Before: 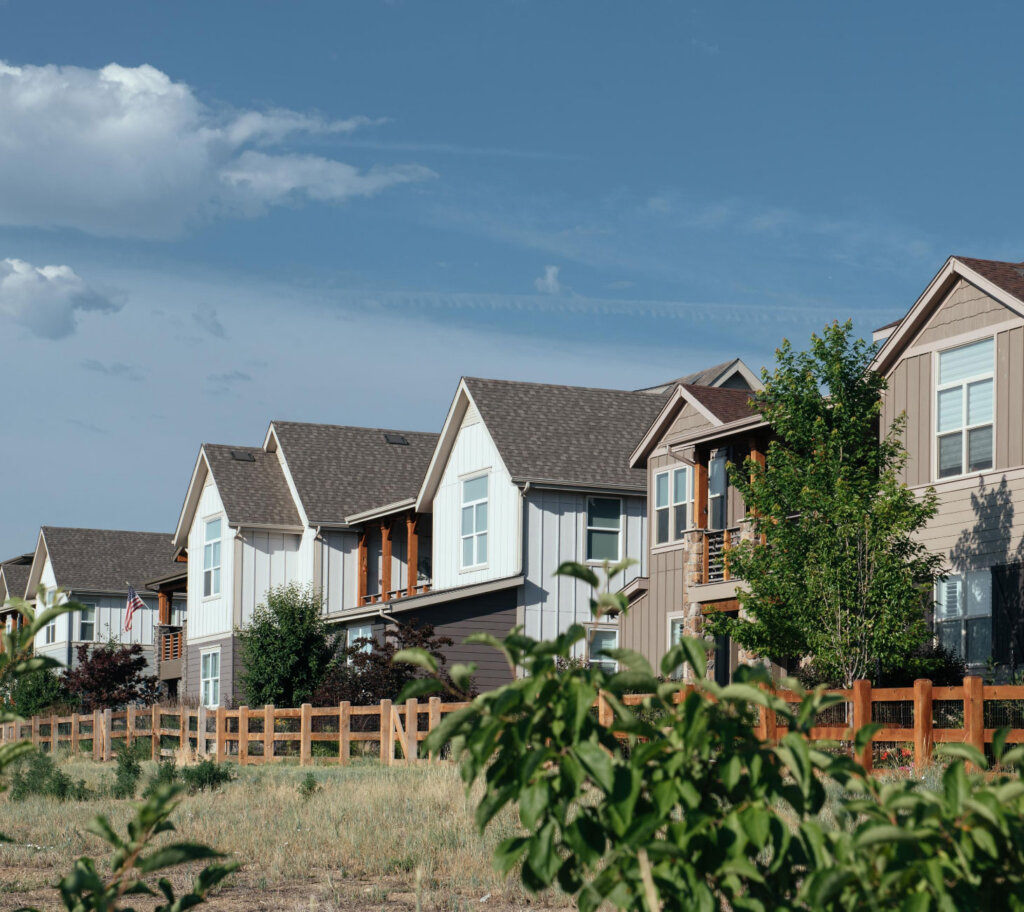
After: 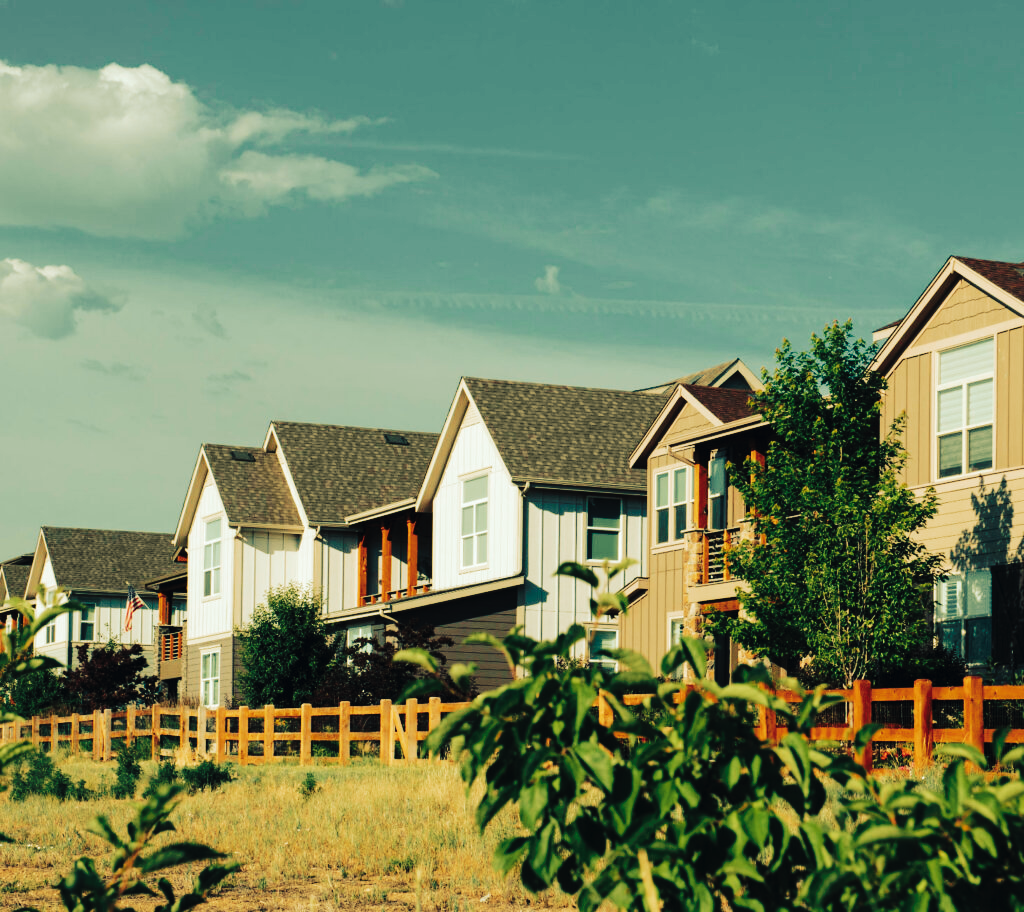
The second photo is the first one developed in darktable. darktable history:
tone curve: curves: ch0 [(0, 0) (0.003, 0.003) (0.011, 0.009) (0.025, 0.018) (0.044, 0.027) (0.069, 0.034) (0.1, 0.043) (0.136, 0.056) (0.177, 0.084) (0.224, 0.138) (0.277, 0.203) (0.335, 0.329) (0.399, 0.451) (0.468, 0.572) (0.543, 0.671) (0.623, 0.754) (0.709, 0.821) (0.801, 0.88) (0.898, 0.938) (1, 1)], preserve colors none
color look up table: target L [92.62, 91.16, 82.31, 69.86, 65.21, 66.43, 60.53, 49.42, 36.11, 38.09, 19.91, 200.77, 102.77, 86.48, 75.95, 73.76, 69.81, 66.1, 58.75, 52.92, 51.34, 57.19, 52.88, 53.82, 44.31, 24.03, 9.506, 95.59, 84.24, 72.46, 86.61, 70.2, 63.45, 55.36, 78.92, 66.32, 43.03, 30.39, 35.27, 20.44, 2.049, 90.69, 89.69, 73.58, 66.67, 63.07, 68.27, 51.24, 38.12], target a [-19.95, -24.93, -45.3, -17.24, -38.88, -8.544, -38.25, -25.34, -18.61, -19.92, -8.949, 0, 0, -2.948, 19.79, 17.19, 33.49, 31.79, 8.198, 18.42, 18.41, 45.36, 52.86, 49.01, 31.88, 27.33, 16.63, 14.56, 15.48, 18.39, 16.72, 21.18, 40.17, 10.69, 16.68, 8.59, 8.539, 27.88, 16.63, 10.18, -0.205, -27.21, -32.23, -31.74, -25.86, -13.31, -2.472, -15, -11.58], target b [63.19, 52.8, 53.83, 31.77, 46.14, 55.42, 37.24, 16.82, 18.89, 12.58, 11.2, -0.001, -0.002, 65.13, 47.34, 65.67, 31.09, 49.95, 26.91, 38.69, 34.2, 35.38, 23.02, 41.94, 16.67, 14.15, 9.025, 11.85, 16.54, 25.87, 8.364, 19.1, 21.98, 9.518, 11.7, -19.06, -14.86, -0.765, -18.58, -15.08, -6.796, 4.567, 3.003, 27.66, 3.357, -1.993, -15.66, -0.752, -0.712], num patches 49
